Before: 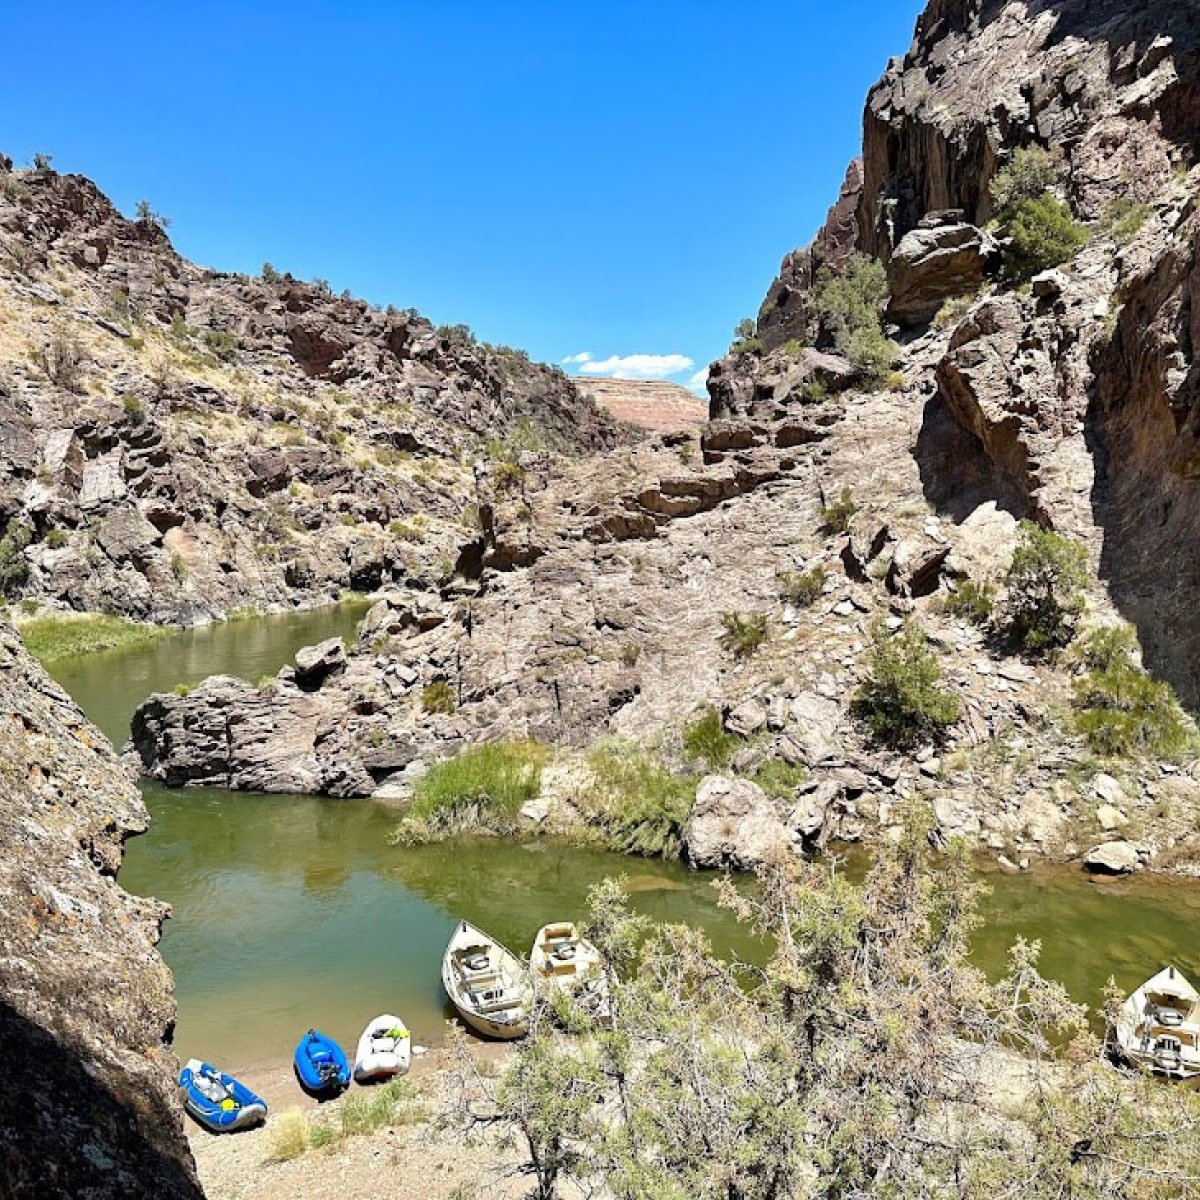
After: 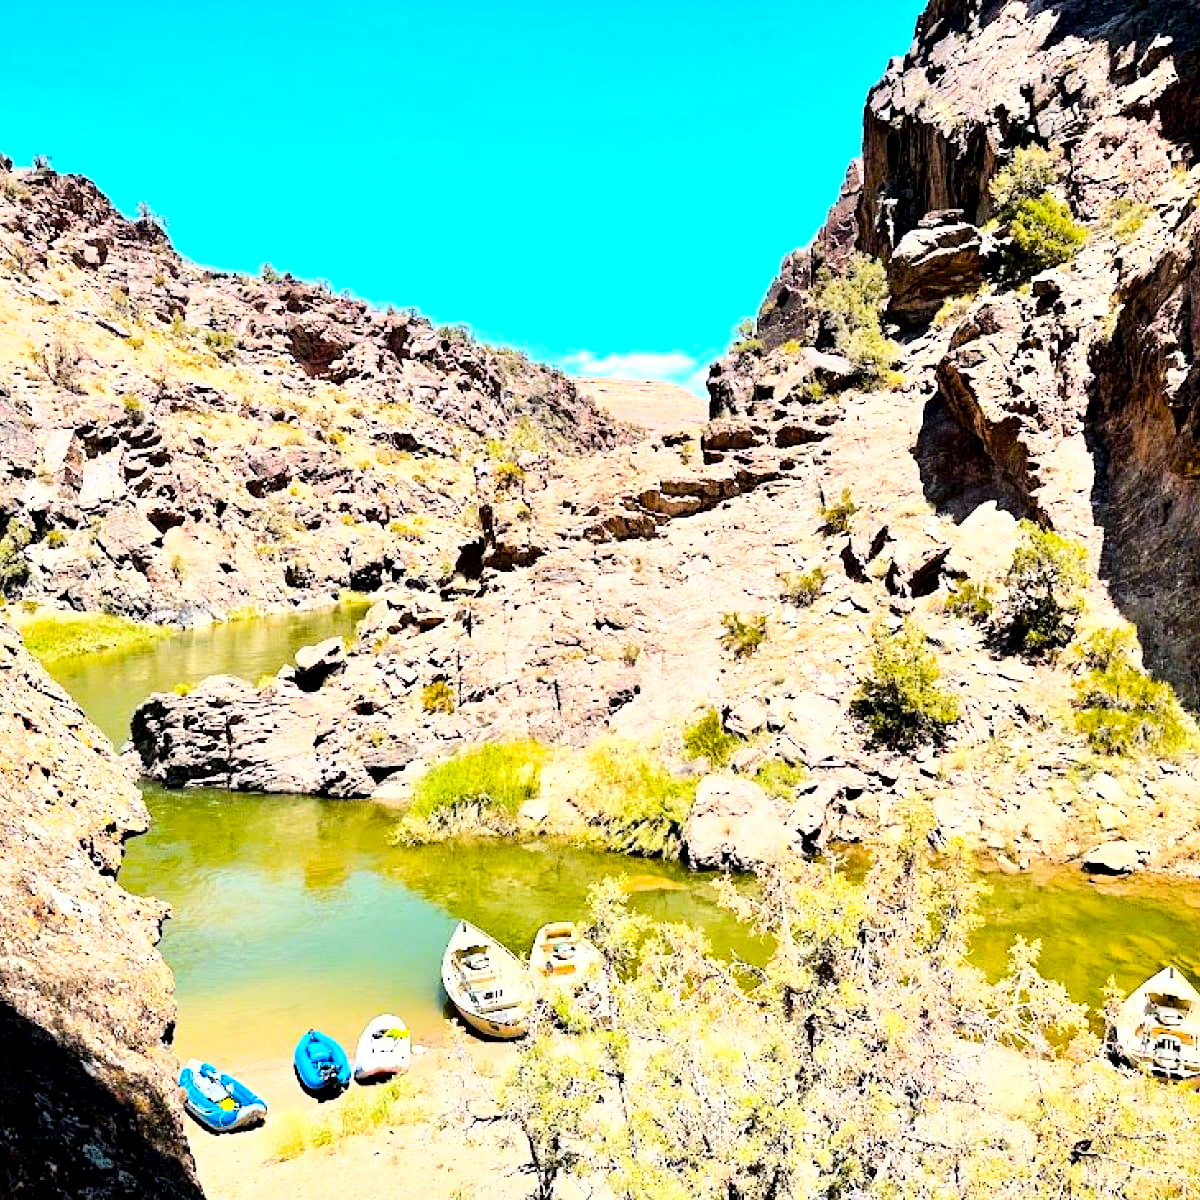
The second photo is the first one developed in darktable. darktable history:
tone equalizer: edges refinement/feathering 500, mask exposure compensation -1.57 EV, preserve details no
color balance rgb: linear chroma grading › global chroma 15.356%, perceptual saturation grading › global saturation 19.744%, hue shift -7.48°
exposure: black level correction 0.007, exposure 0.156 EV, compensate highlight preservation false
base curve: curves: ch0 [(0, 0) (0.007, 0.004) (0.027, 0.03) (0.046, 0.07) (0.207, 0.54) (0.442, 0.872) (0.673, 0.972) (1, 1)]
